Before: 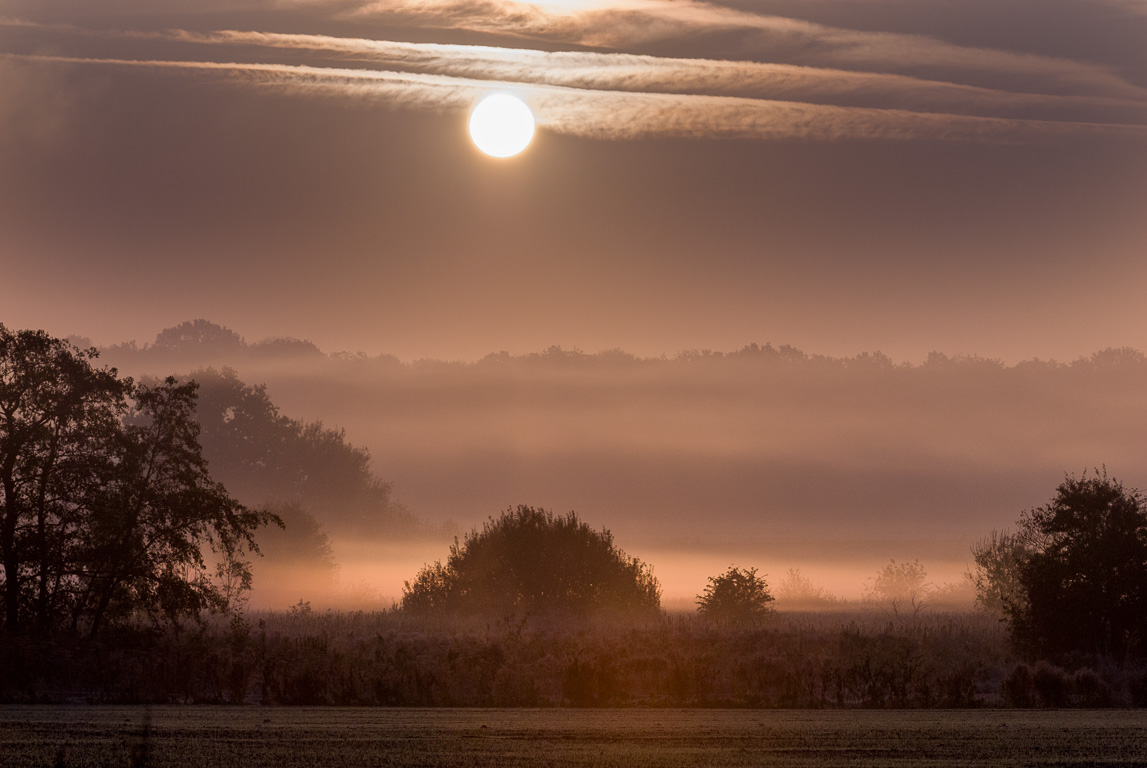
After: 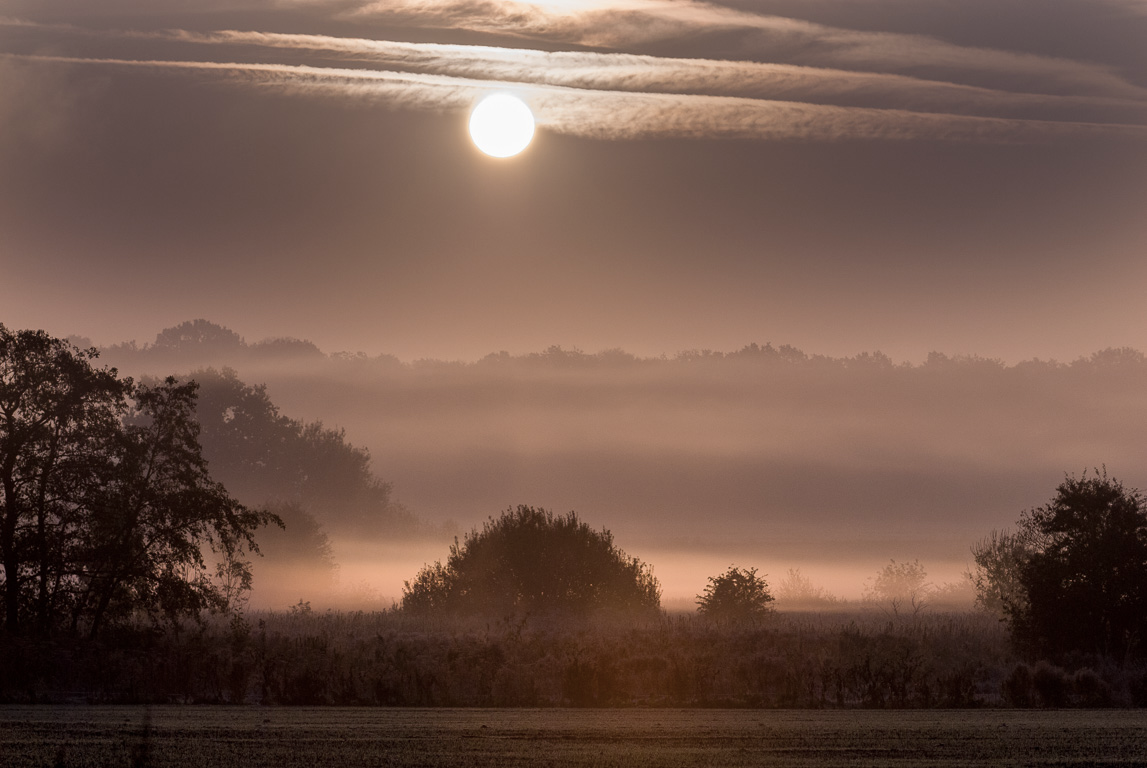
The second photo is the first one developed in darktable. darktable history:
levels: mode automatic
contrast brightness saturation: contrast 0.055, brightness -0.006, saturation -0.248
shadows and highlights: shadows 3.72, highlights -16.14, soften with gaussian
